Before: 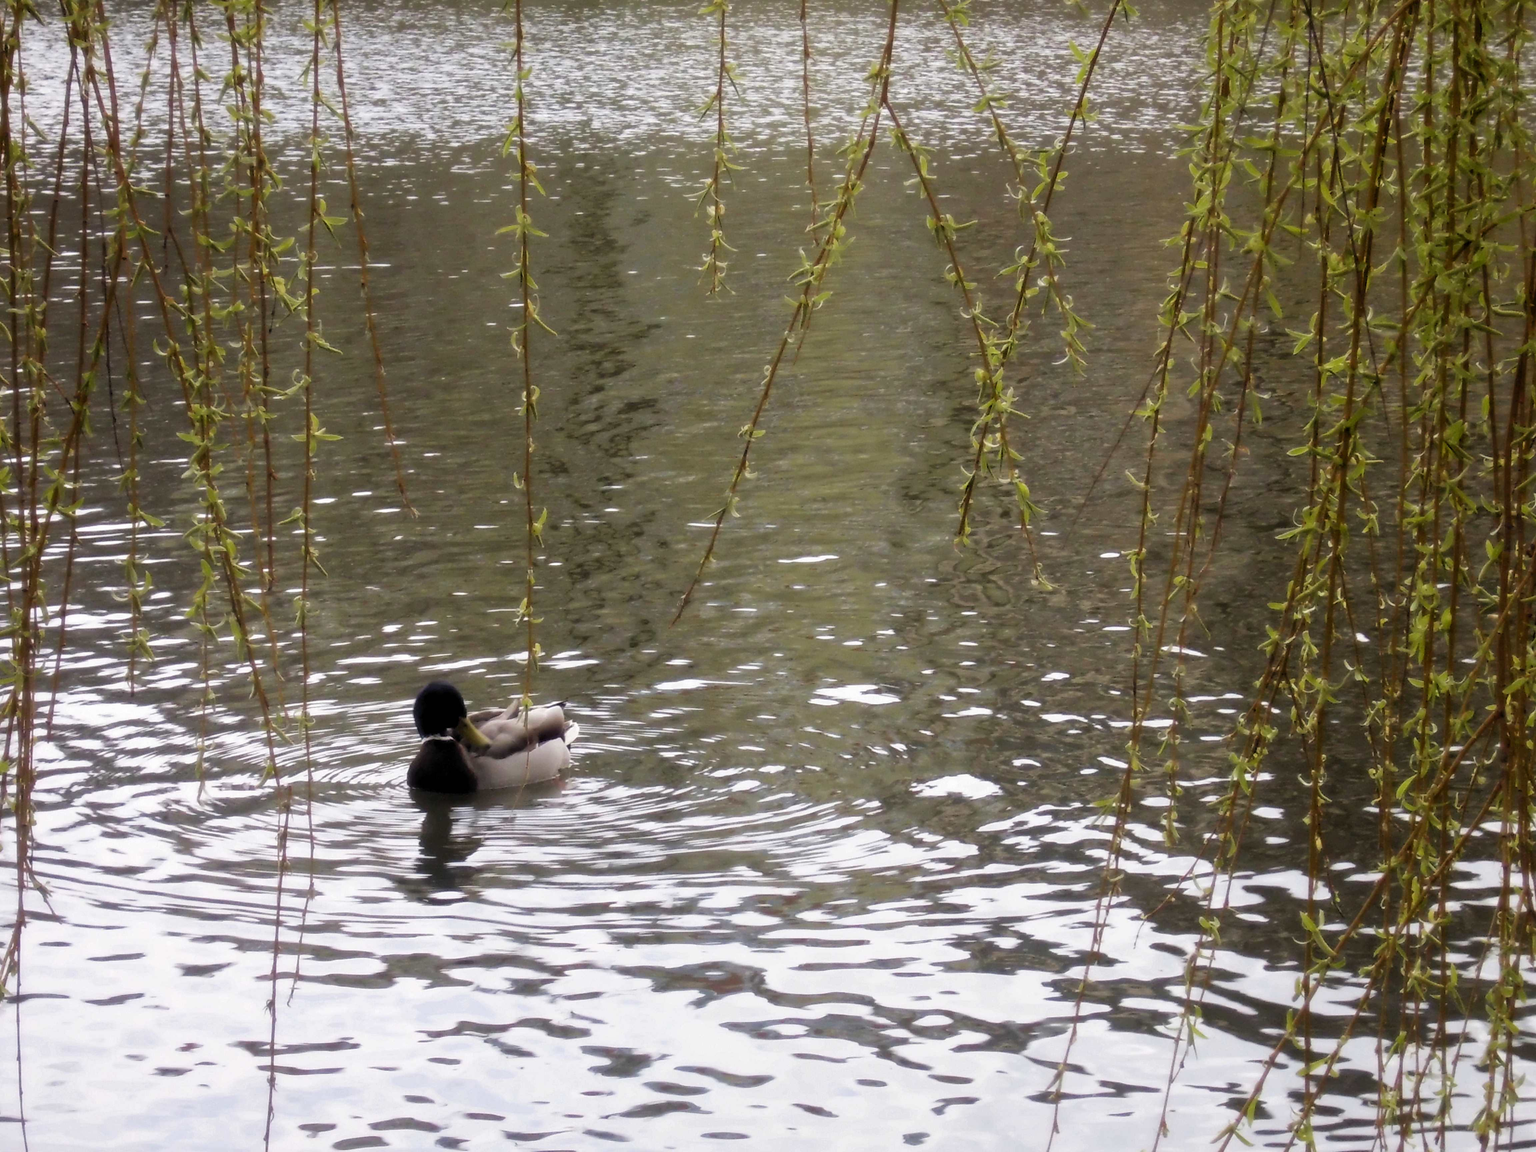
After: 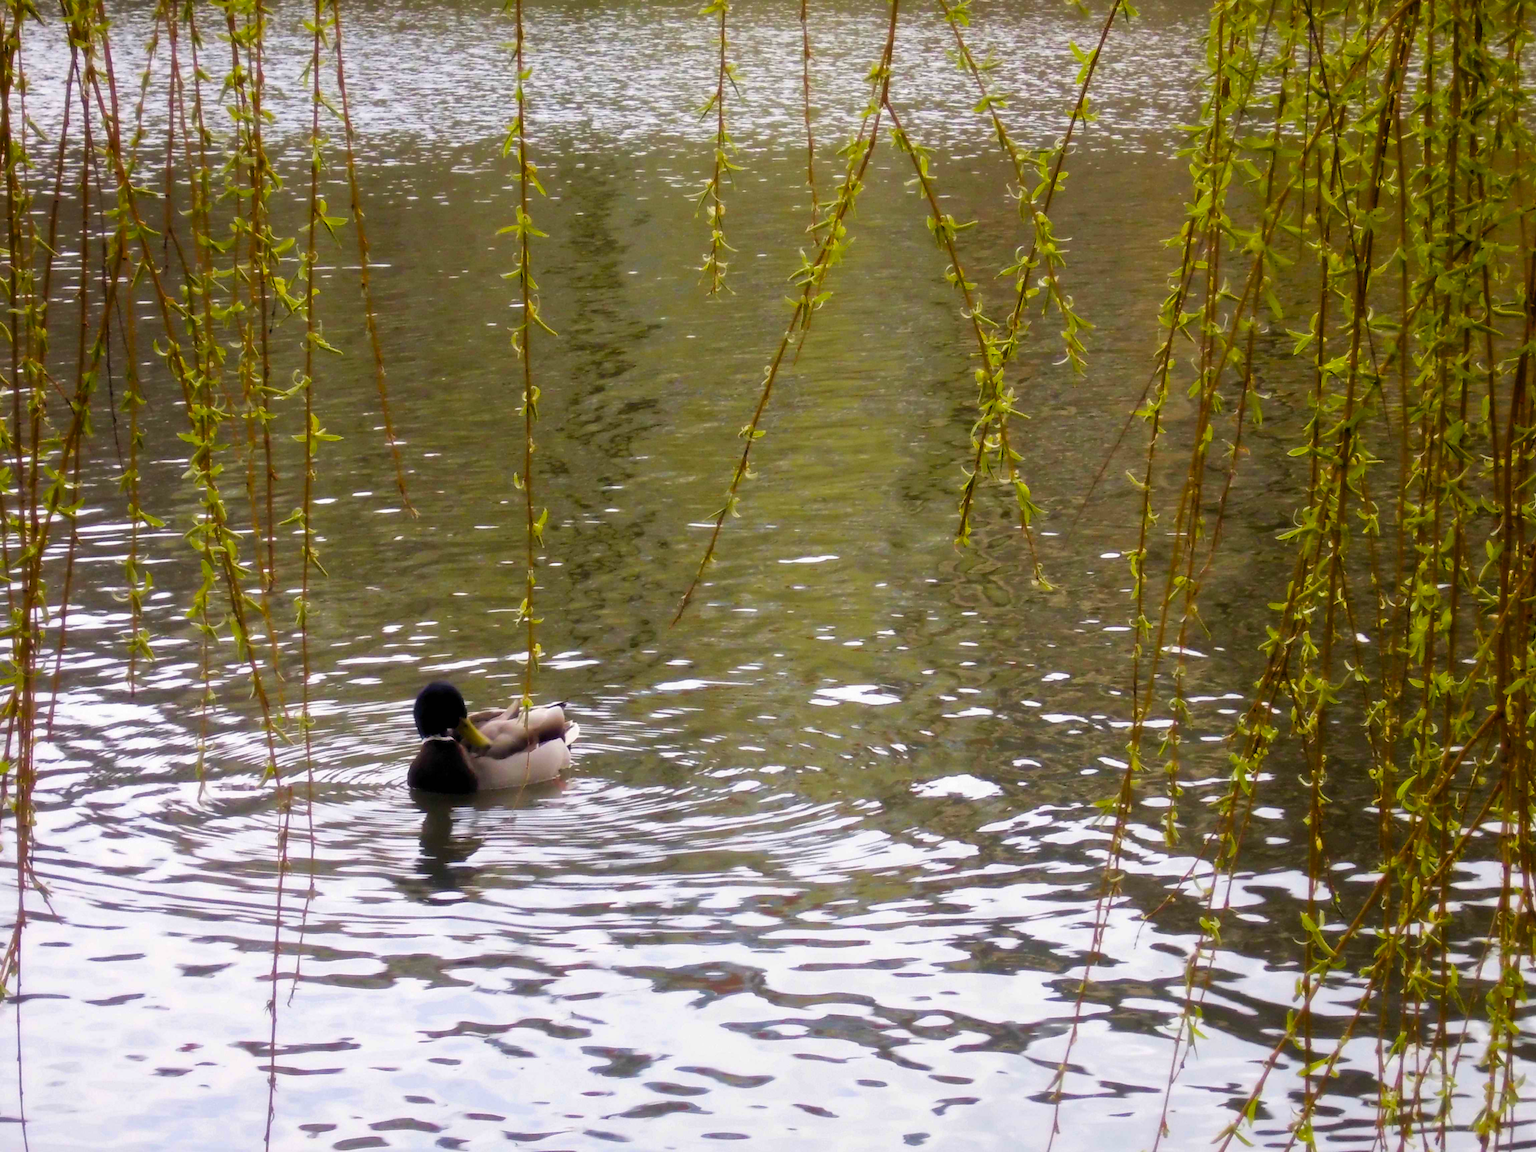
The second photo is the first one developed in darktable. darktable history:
velvia: strength 50.58%, mid-tones bias 0.513
